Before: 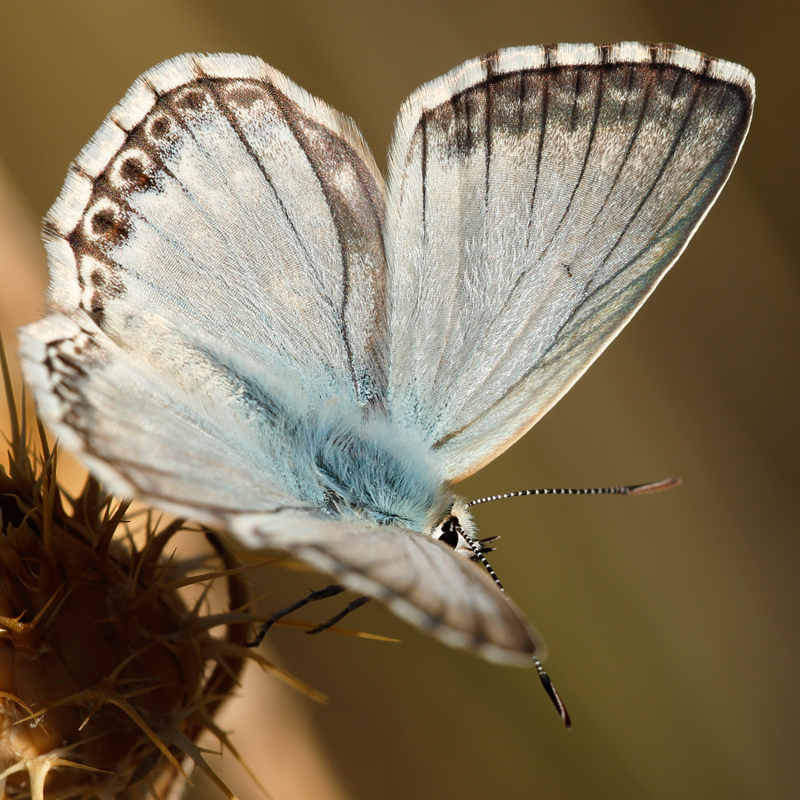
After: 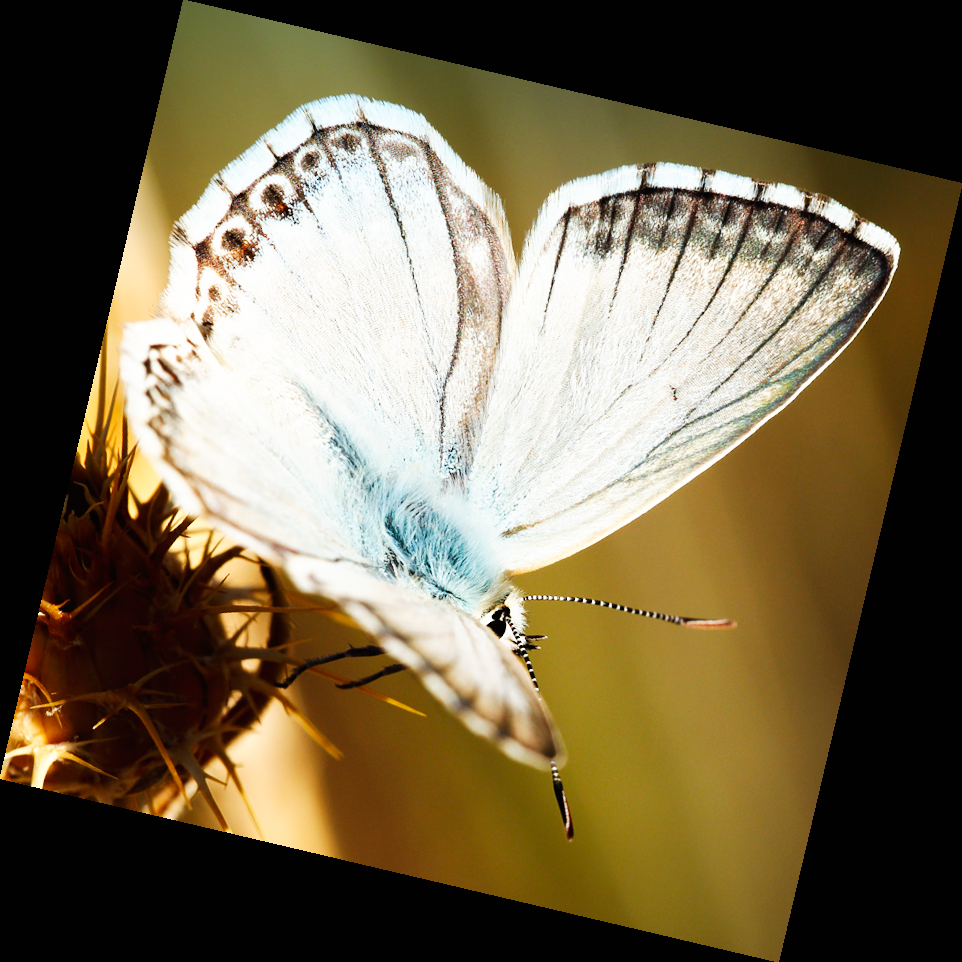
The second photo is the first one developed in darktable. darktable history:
graduated density: density 2.02 EV, hardness 44%, rotation 0.374°, offset 8.21, hue 208.8°, saturation 97%
base curve: curves: ch0 [(0, 0) (0.007, 0.004) (0.027, 0.03) (0.046, 0.07) (0.207, 0.54) (0.442, 0.872) (0.673, 0.972) (1, 1)], preserve colors none
rotate and perspective: rotation 13.27°, automatic cropping off
